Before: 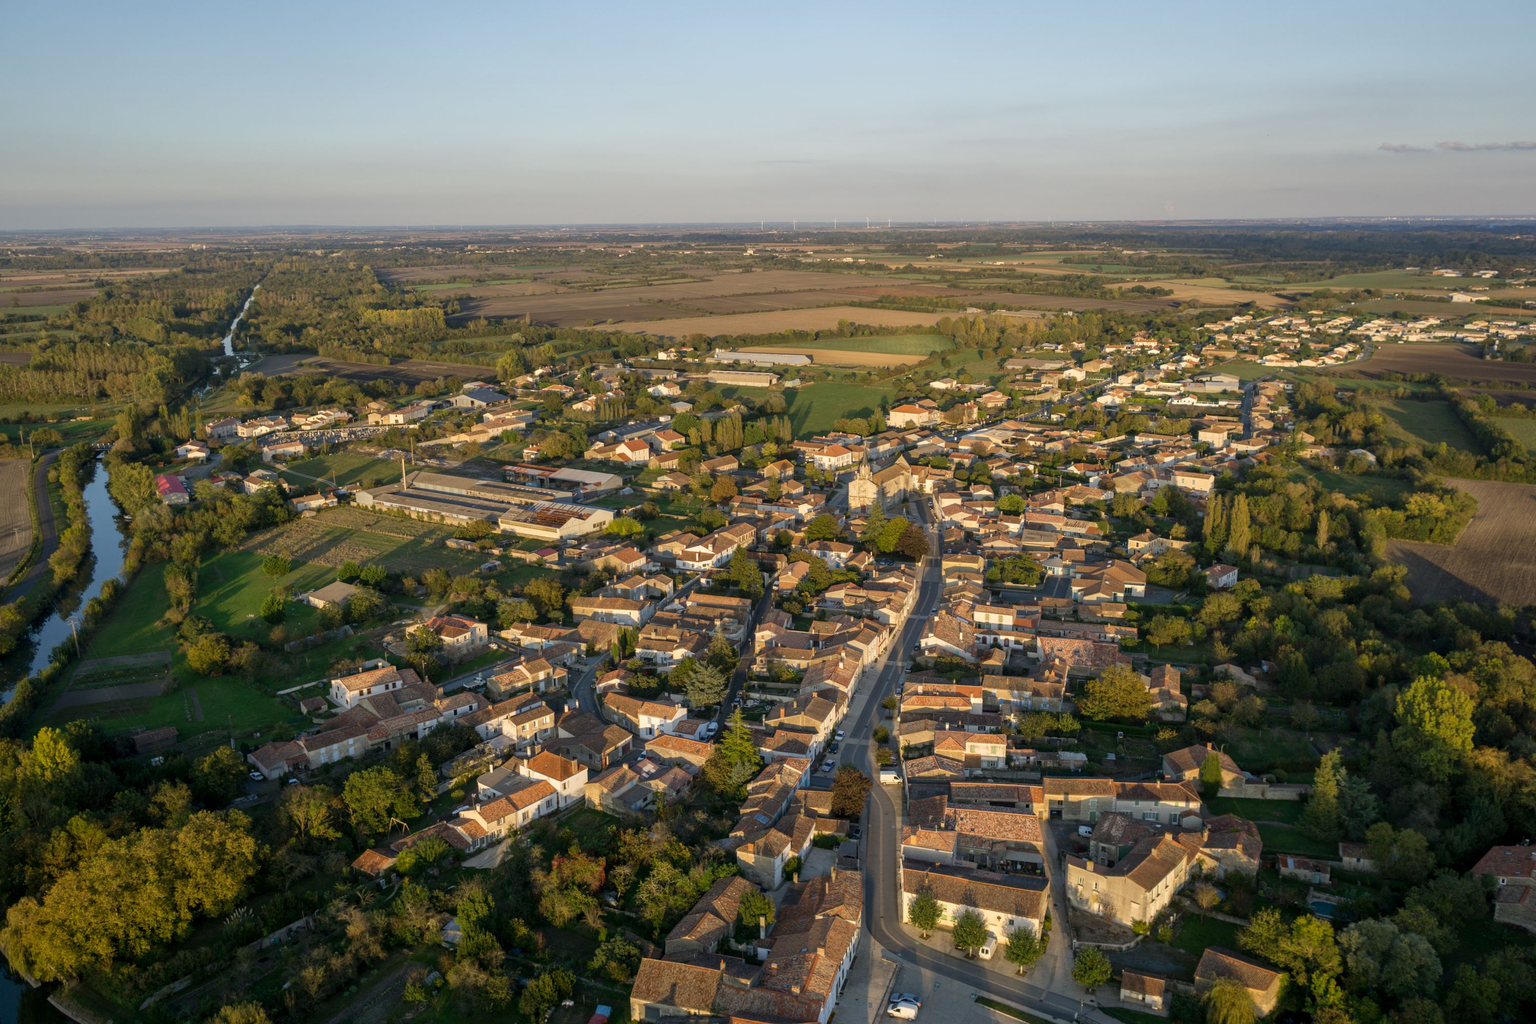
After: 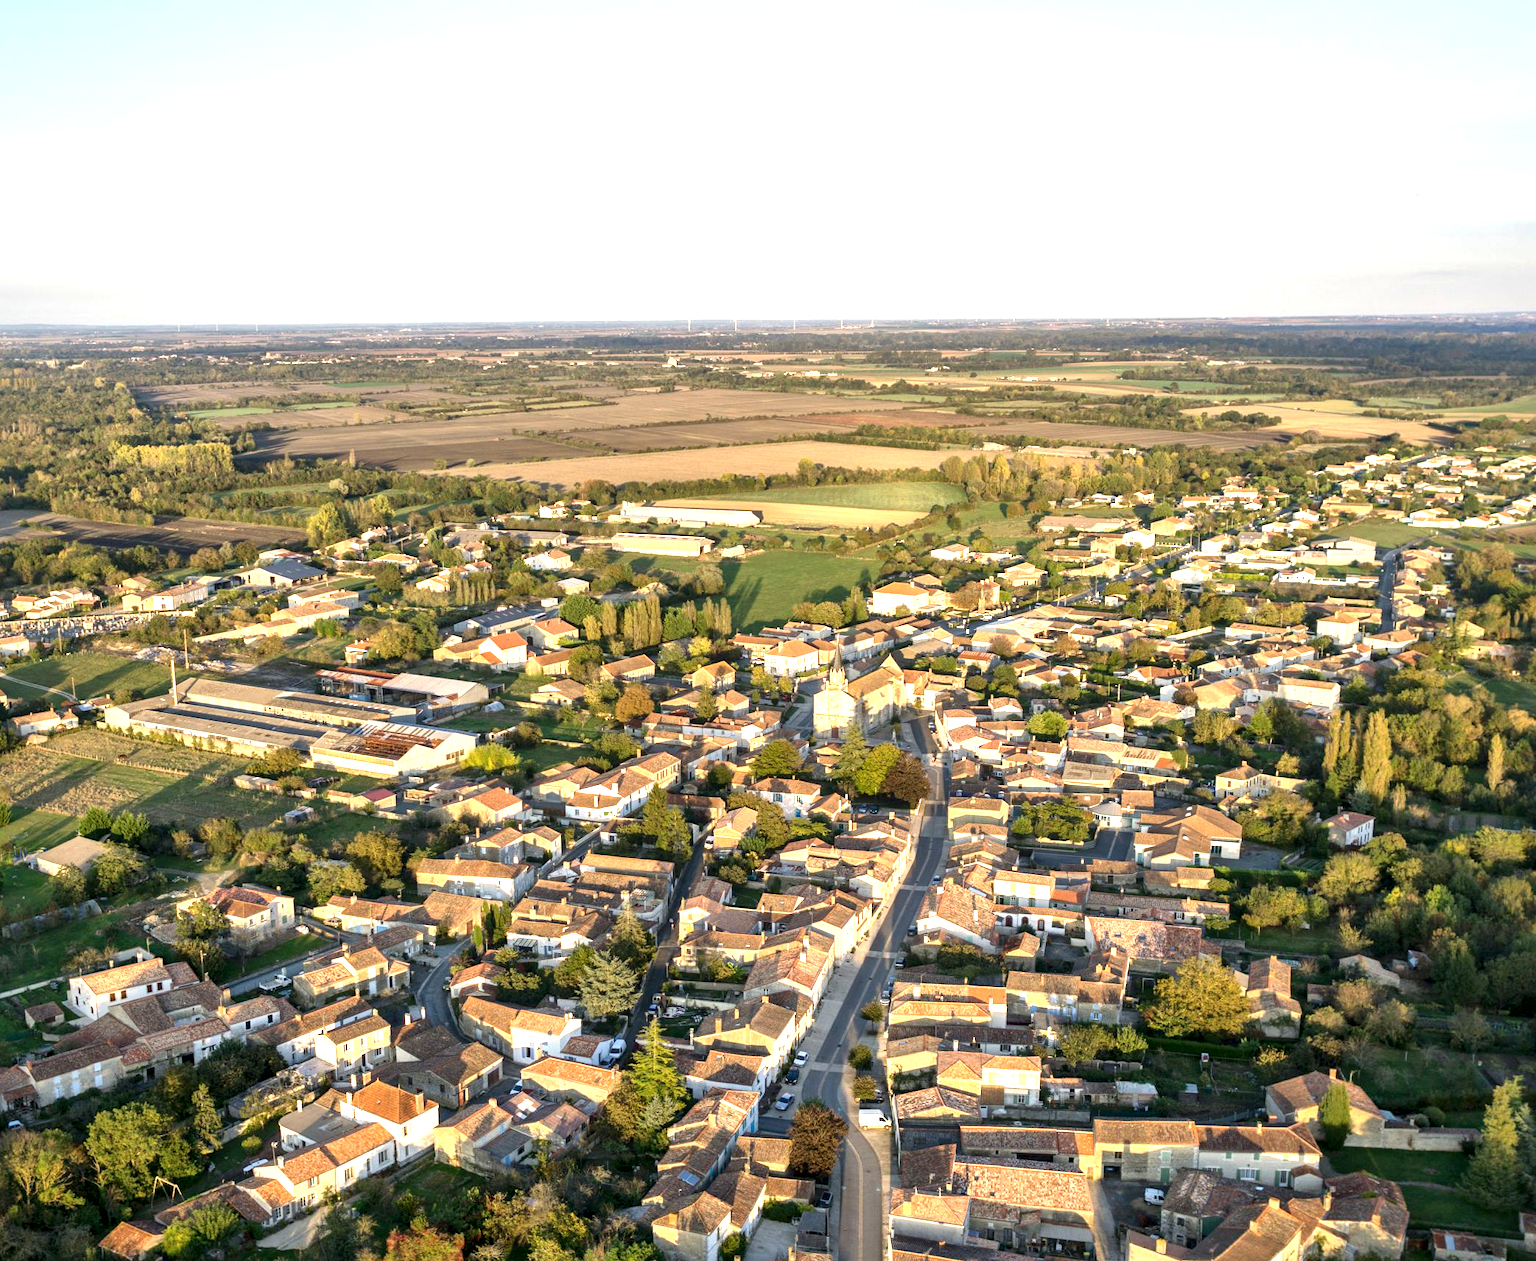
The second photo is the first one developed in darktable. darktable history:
crop: left 18.436%, right 12.049%, bottom 14.335%
exposure: exposure 1.205 EV, compensate highlight preservation false
local contrast: mode bilateral grid, contrast 26, coarseness 59, detail 152%, midtone range 0.2
